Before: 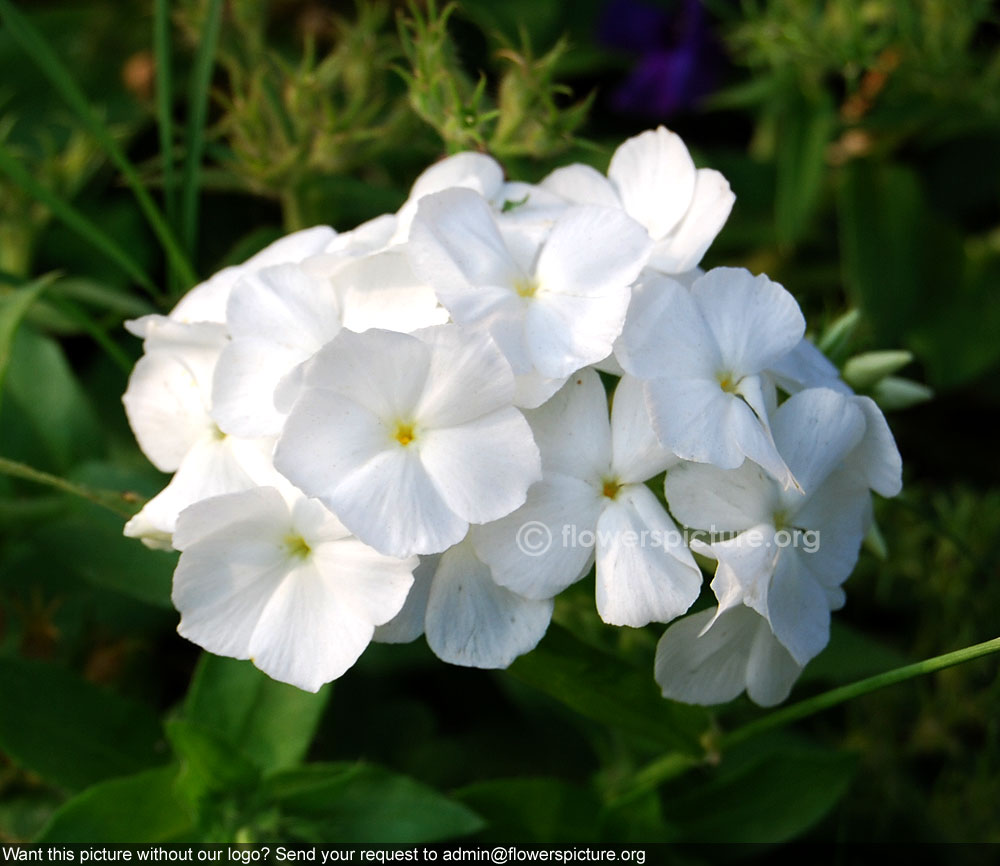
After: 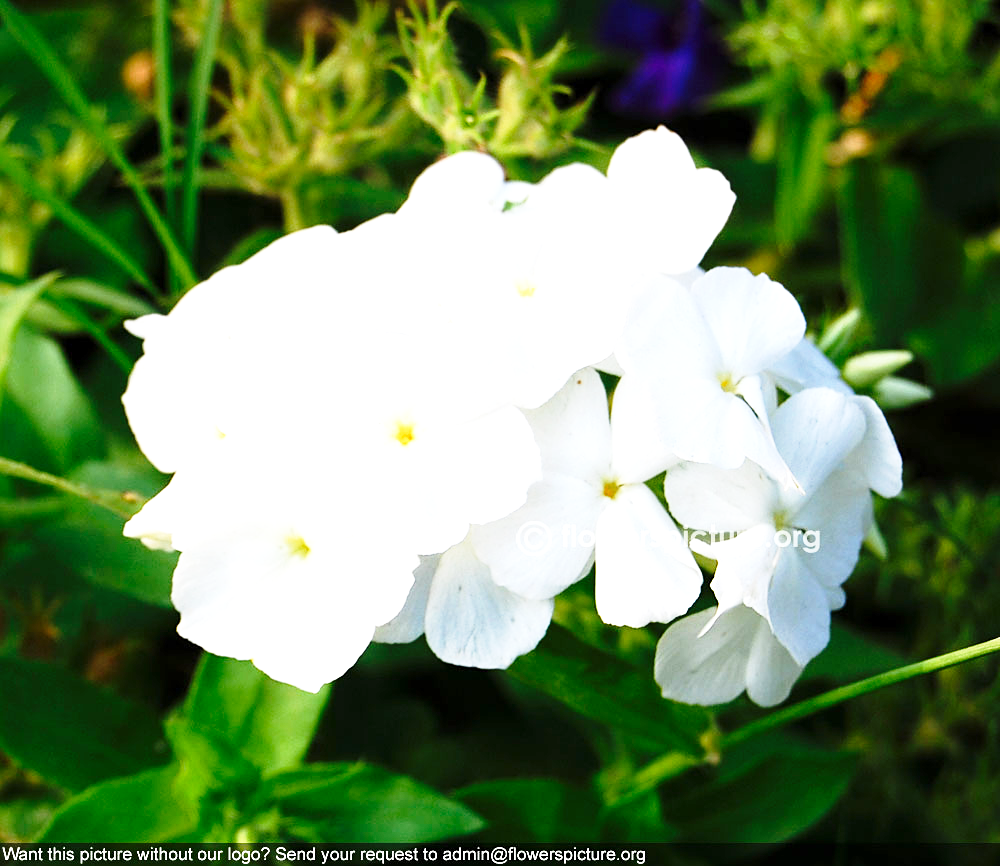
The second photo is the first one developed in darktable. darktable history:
sharpen: amount 0.204
exposure: exposure 1 EV, compensate highlight preservation false
base curve: curves: ch0 [(0, 0) (0.028, 0.03) (0.121, 0.232) (0.46, 0.748) (0.859, 0.968) (1, 1)], preserve colors none
